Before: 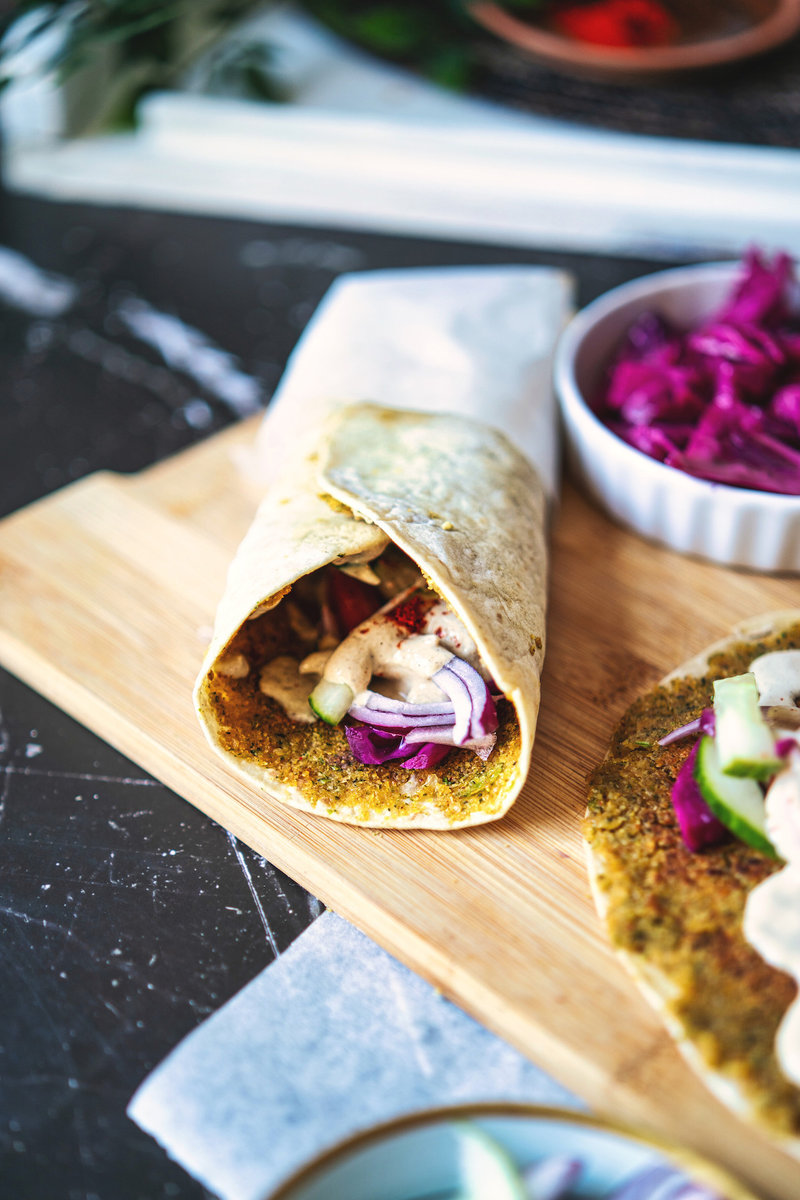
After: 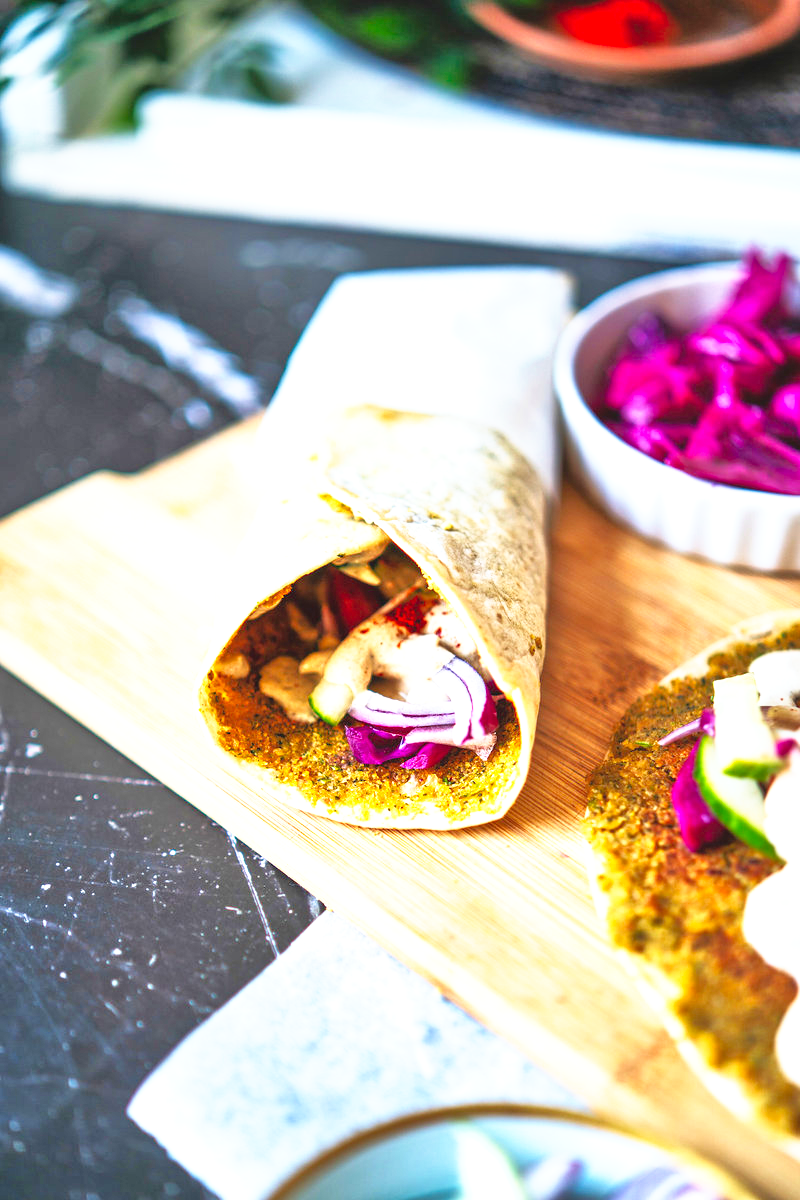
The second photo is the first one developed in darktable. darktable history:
rgb curve: curves: ch0 [(0, 0) (0.093, 0.159) (0.241, 0.265) (0.414, 0.42) (1, 1)], compensate middle gray true, preserve colors basic power
tone equalizer: -7 EV 0.15 EV, -6 EV 0.6 EV, -5 EV 1.15 EV, -4 EV 1.33 EV, -3 EV 1.15 EV, -2 EV 0.6 EV, -1 EV 0.15 EV, mask exposure compensation -0.5 EV
exposure: black level correction 0, exposure 0.5 EV, compensate highlight preservation false
tone curve: curves: ch0 [(0, 0) (0.003, 0.023) (0.011, 0.024) (0.025, 0.028) (0.044, 0.035) (0.069, 0.043) (0.1, 0.052) (0.136, 0.063) (0.177, 0.094) (0.224, 0.145) (0.277, 0.209) (0.335, 0.281) (0.399, 0.364) (0.468, 0.453) (0.543, 0.553) (0.623, 0.66) (0.709, 0.767) (0.801, 0.88) (0.898, 0.968) (1, 1)], preserve colors none
